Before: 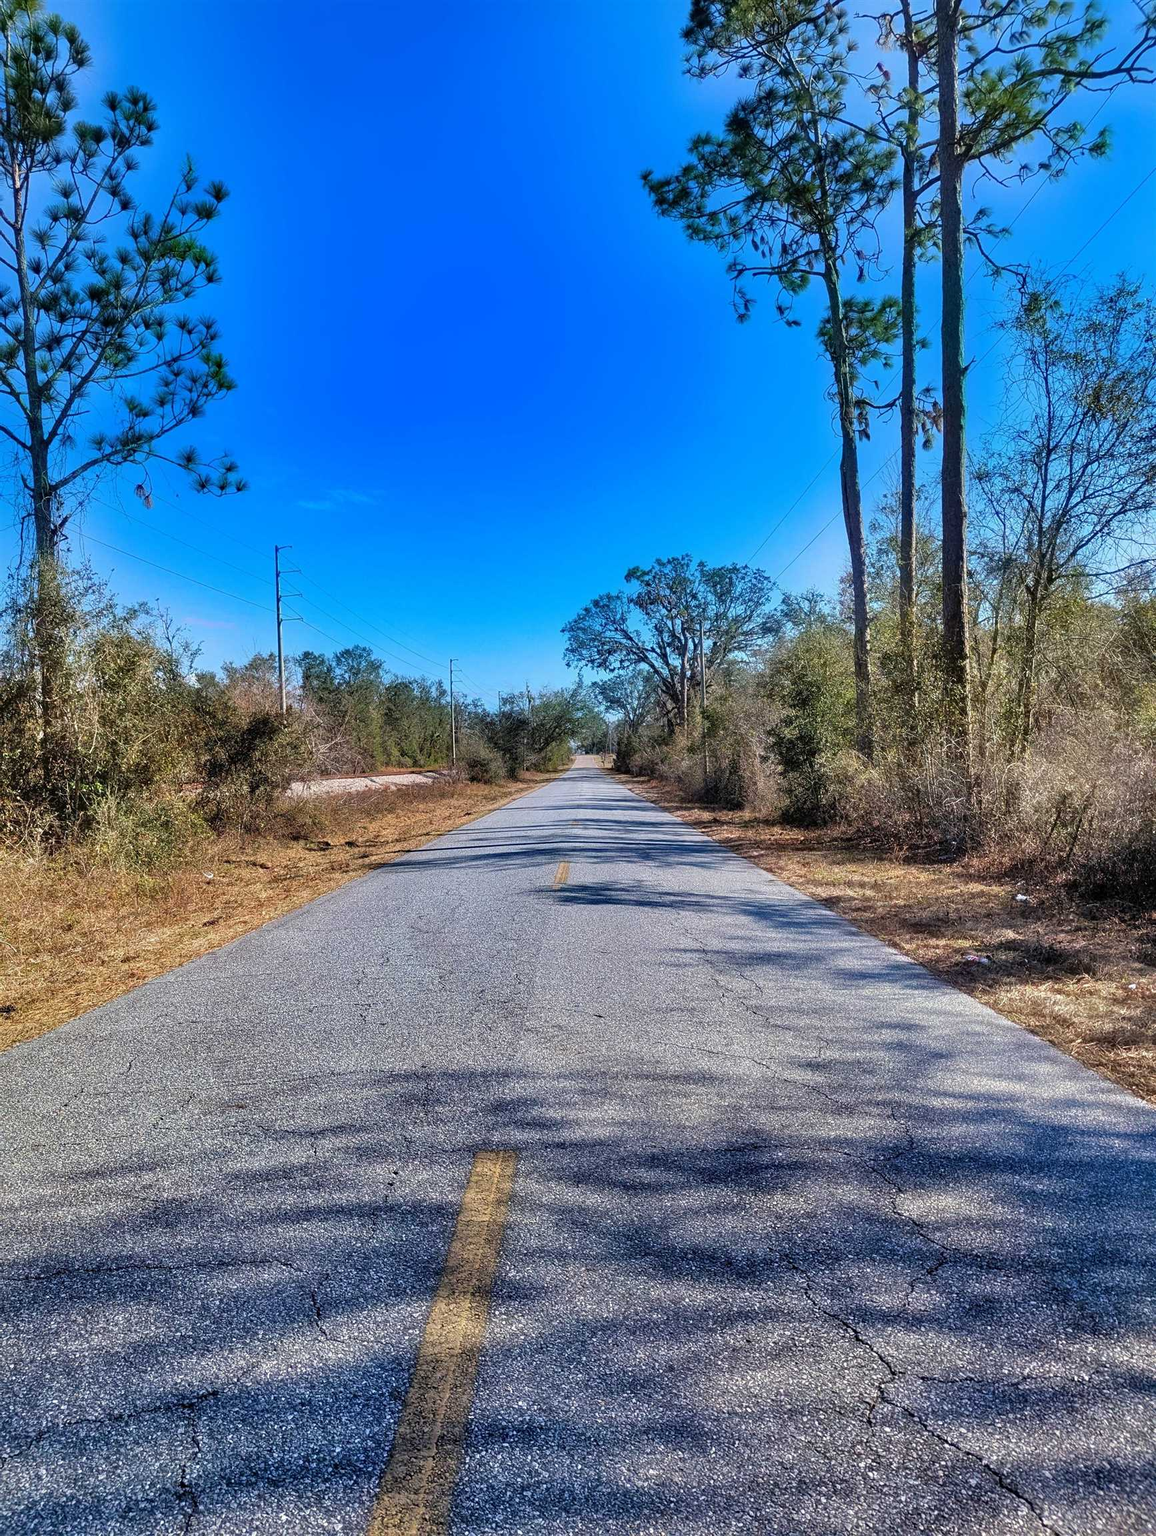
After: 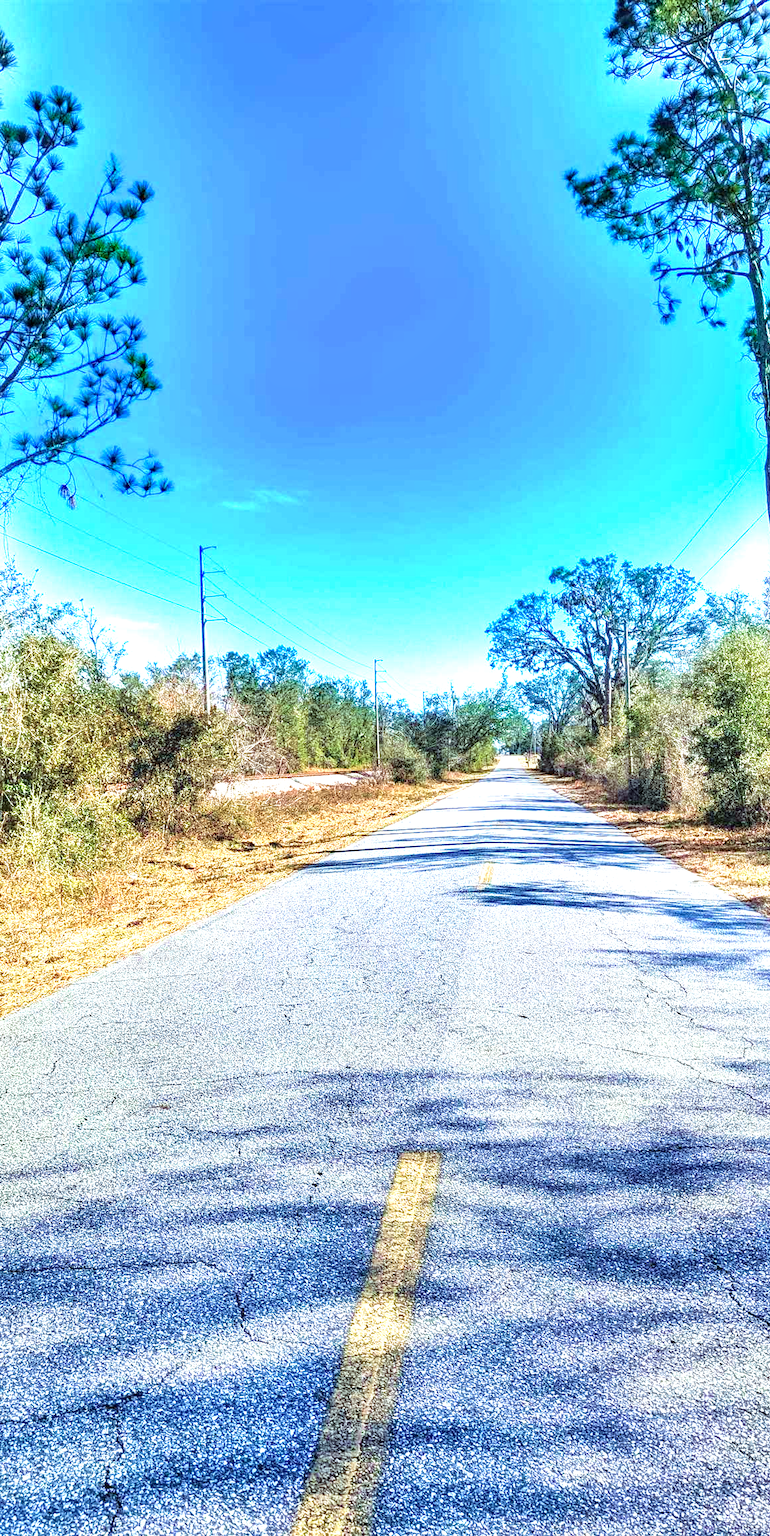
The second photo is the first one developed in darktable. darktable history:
color correction: highlights a* -5.94, highlights b* 11.19
crop and rotate: left 6.617%, right 26.717%
exposure: black level correction 0, exposure 1.7 EV, compensate exposure bias true, compensate highlight preservation false
local contrast: highlights 55%, shadows 52%, detail 130%, midtone range 0.452
haze removal: compatibility mode true, adaptive false
velvia: strength 39.63%
color calibration: x 0.37, y 0.382, temperature 4313.32 K
